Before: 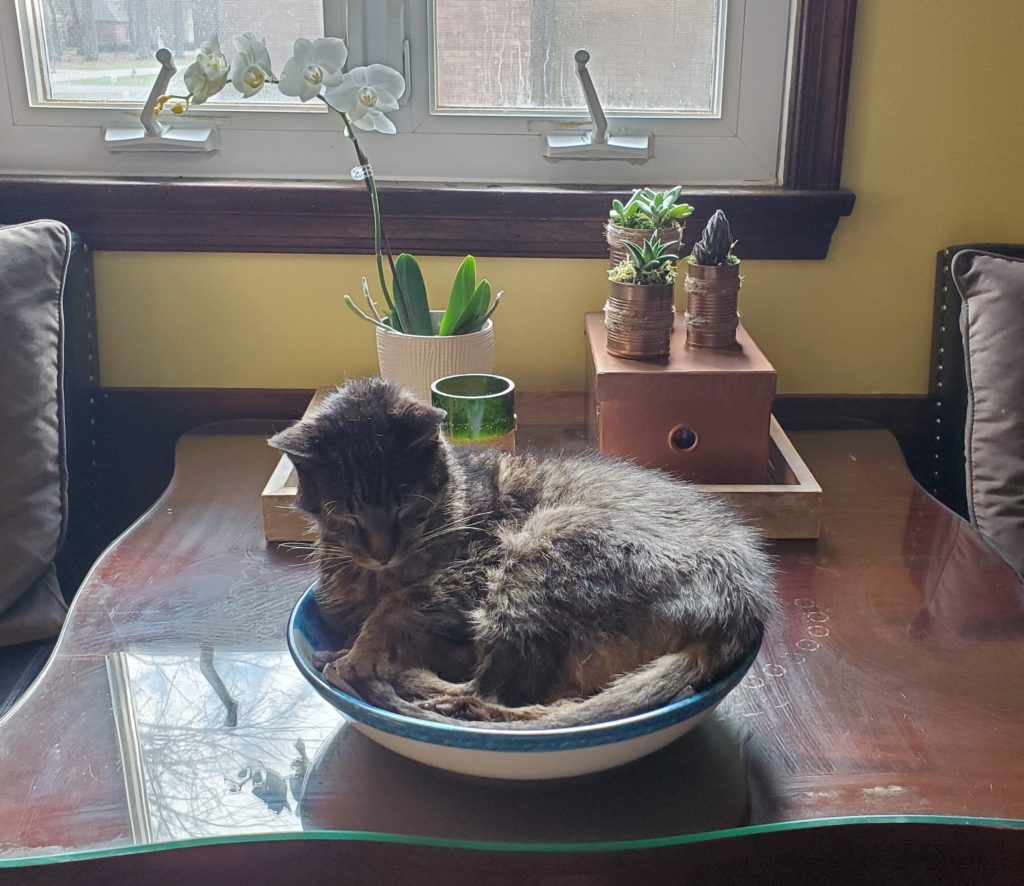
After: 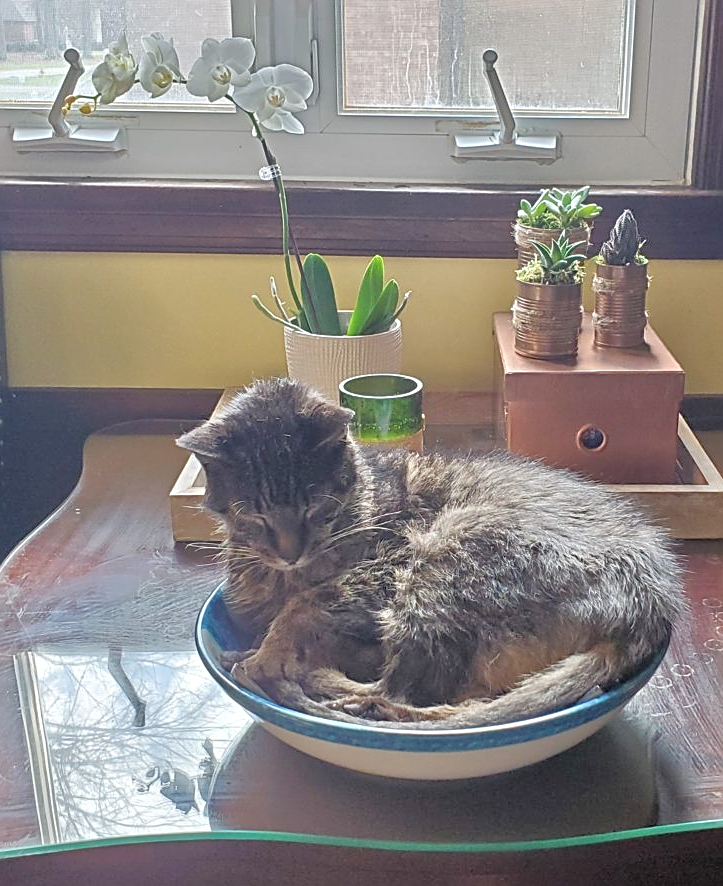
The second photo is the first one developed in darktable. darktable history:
sharpen: on, module defaults
contrast brightness saturation: saturation -0.067
crop and rotate: left 9.022%, right 20.34%
tone equalizer: -7 EV 0.143 EV, -6 EV 0.639 EV, -5 EV 1.15 EV, -4 EV 1.3 EV, -3 EV 1.16 EV, -2 EV 0.6 EV, -1 EV 0.168 EV
exposure: black level correction -0.001, exposure 0.08 EV, compensate exposure bias true, compensate highlight preservation false
